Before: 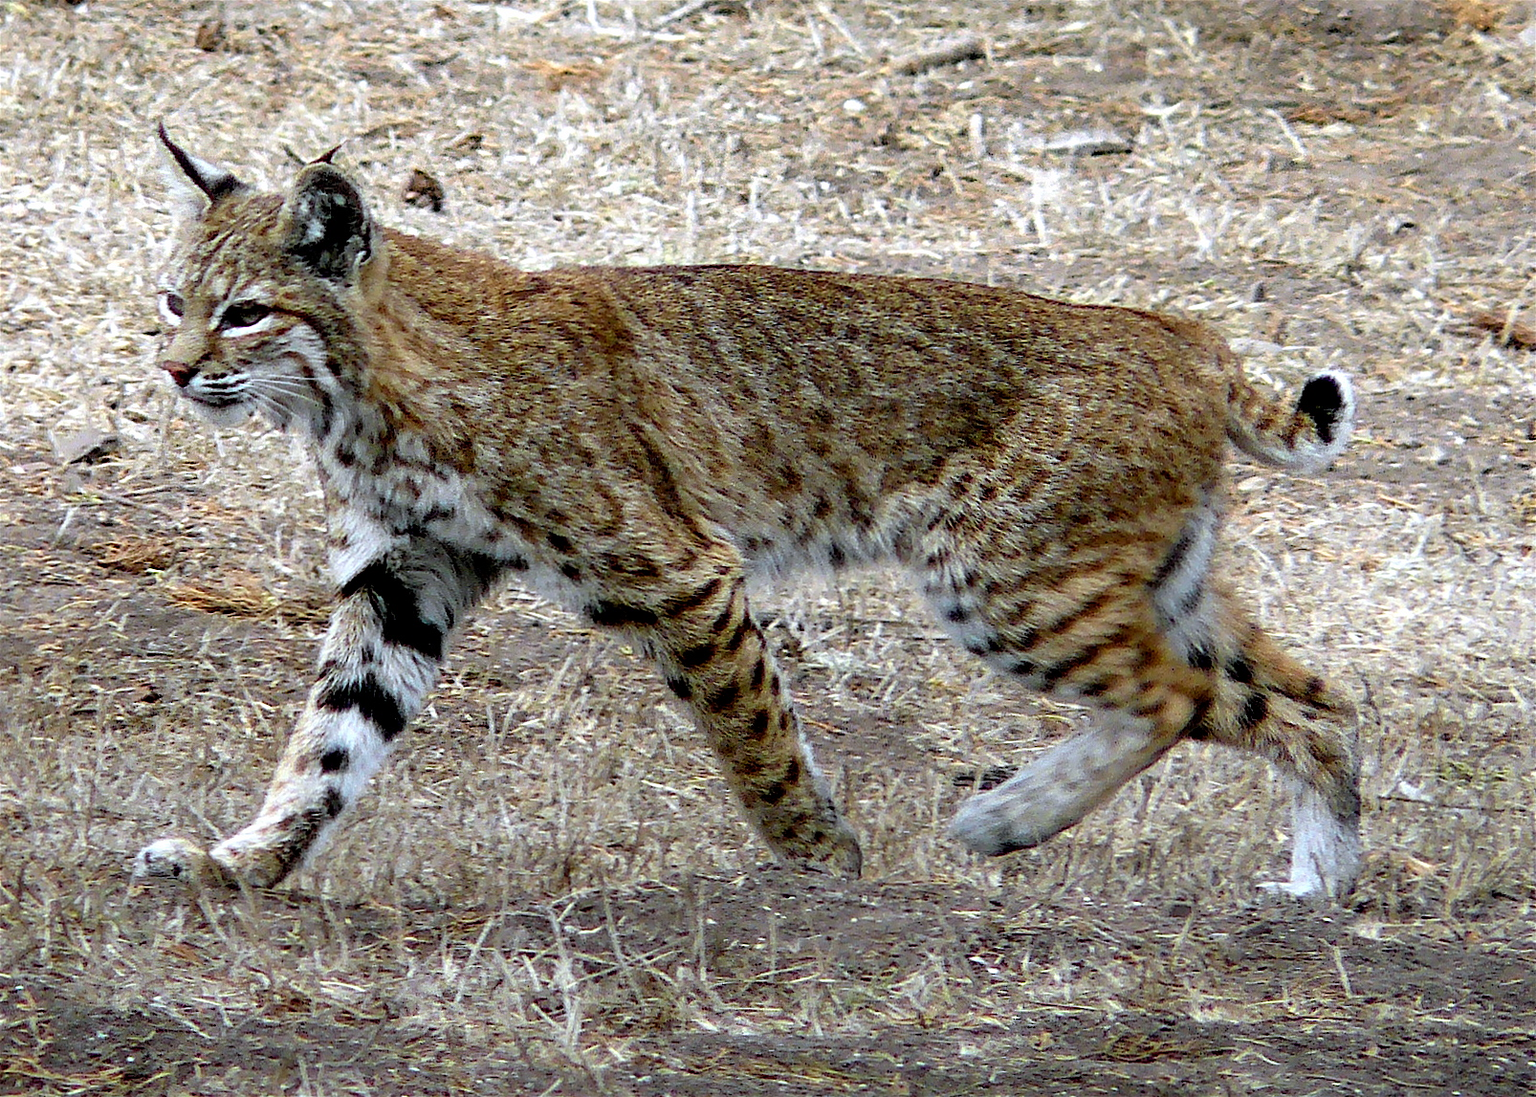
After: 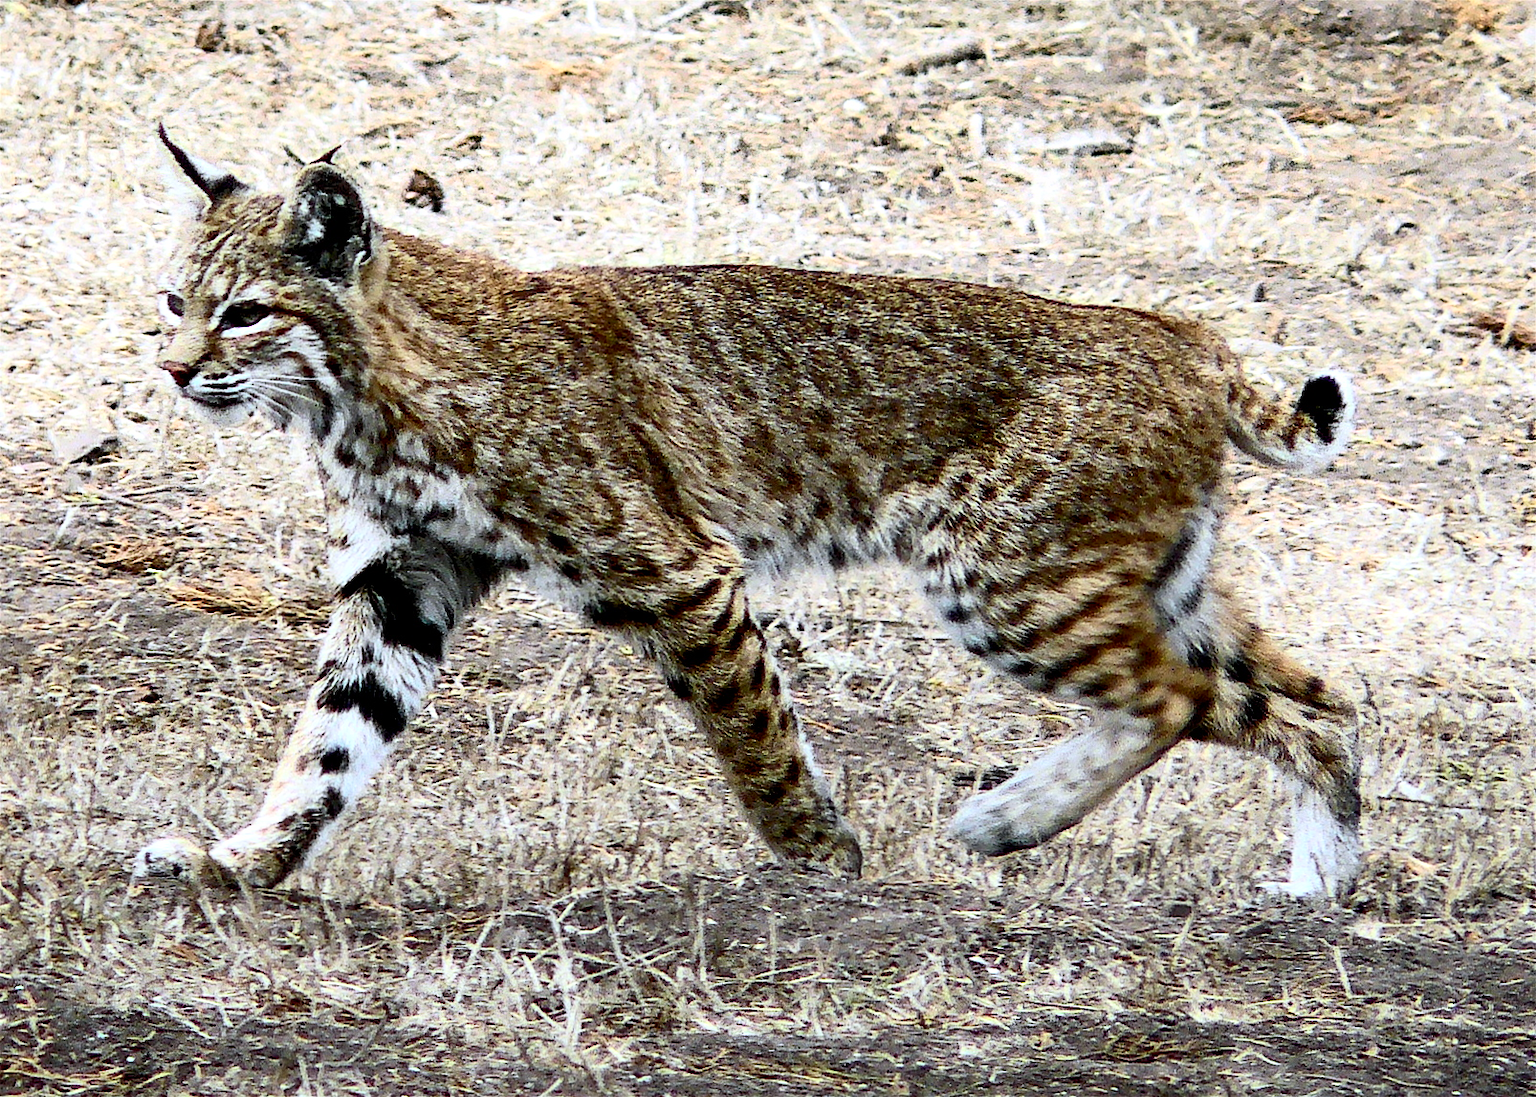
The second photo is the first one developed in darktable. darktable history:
contrast brightness saturation: contrast 0.375, brightness 0.114
